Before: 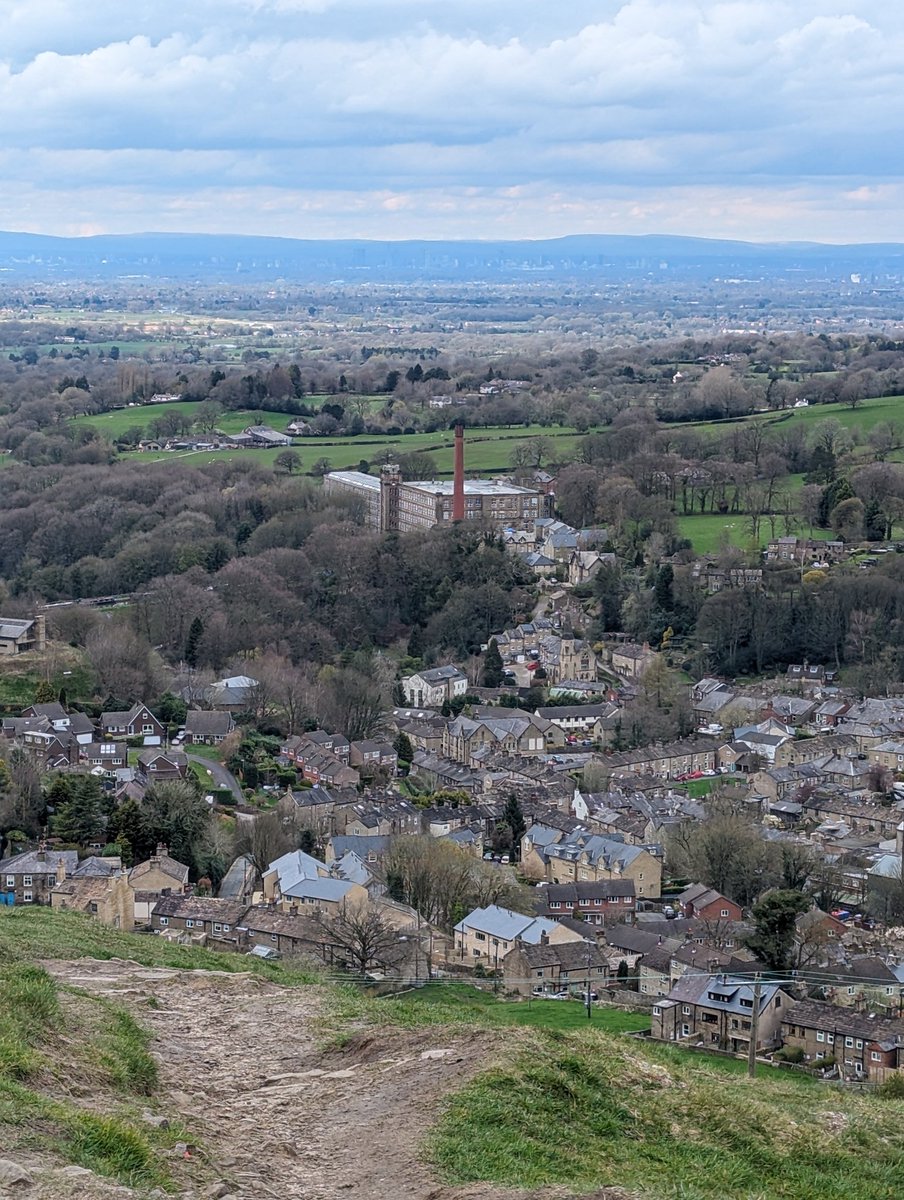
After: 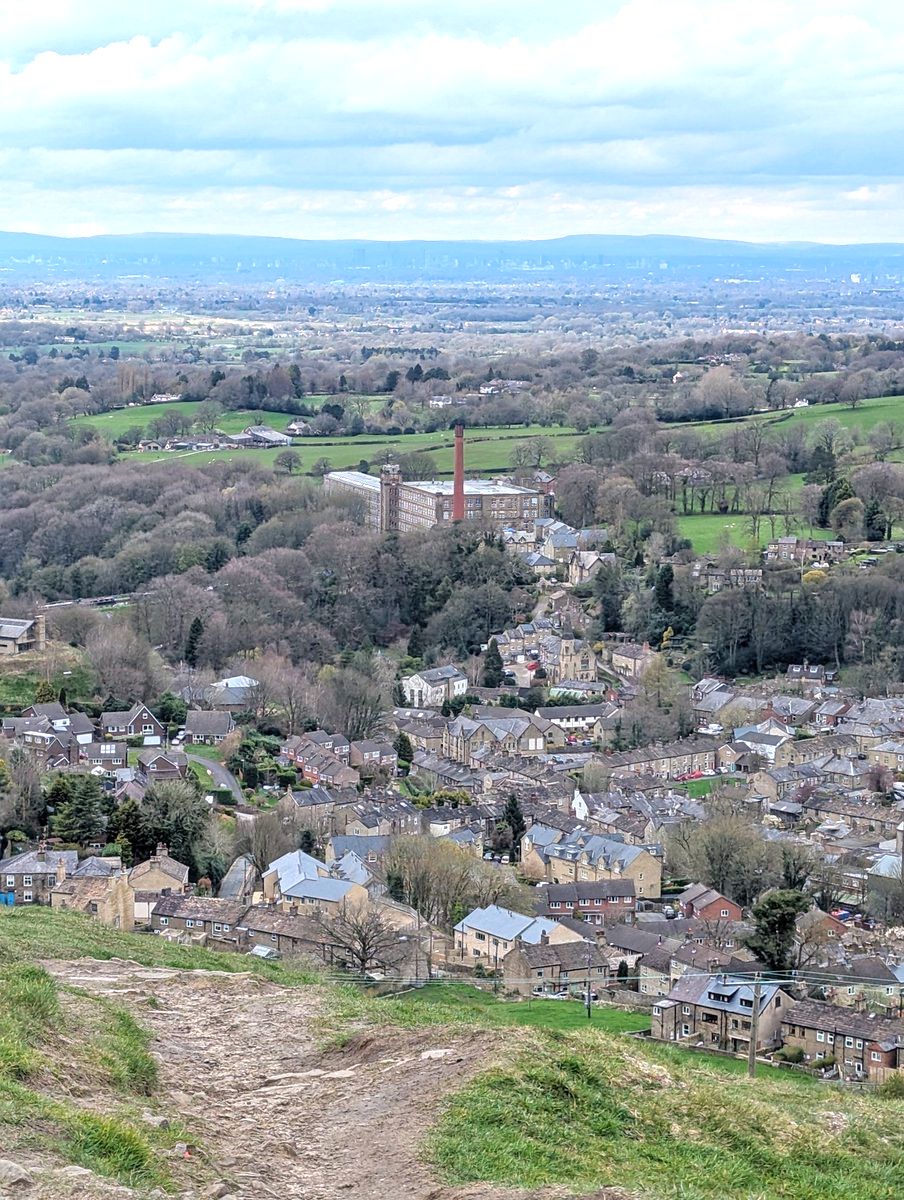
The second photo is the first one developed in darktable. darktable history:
exposure: exposure 0.496 EV, compensate highlight preservation false
tone equalizer: -8 EV 0.001 EV, -7 EV -0.004 EV, -6 EV 0.009 EV, -5 EV 0.032 EV, -4 EV 0.276 EV, -3 EV 0.644 EV, -2 EV 0.584 EV, -1 EV 0.187 EV, +0 EV 0.024 EV
